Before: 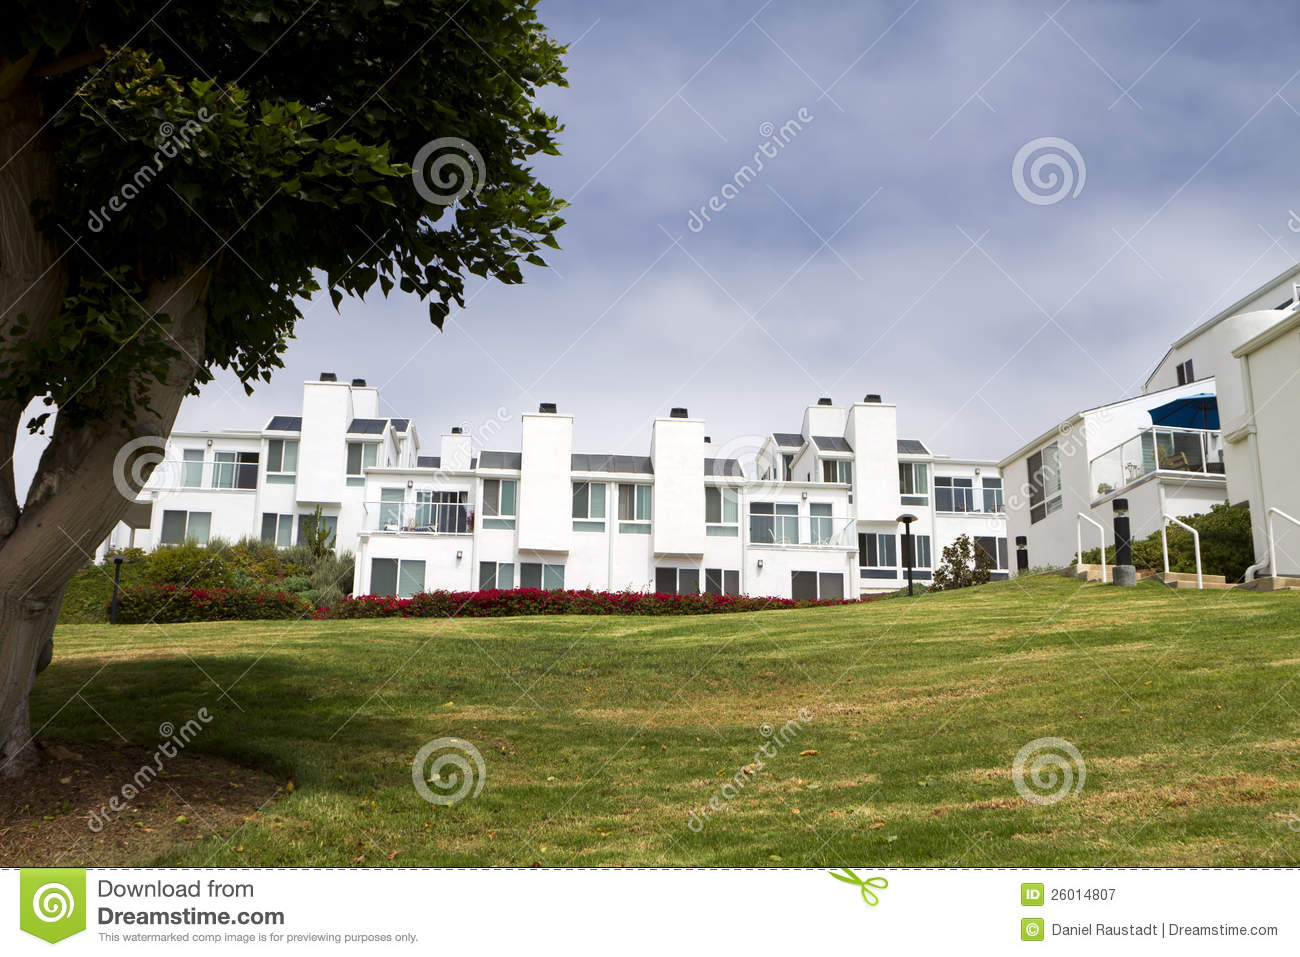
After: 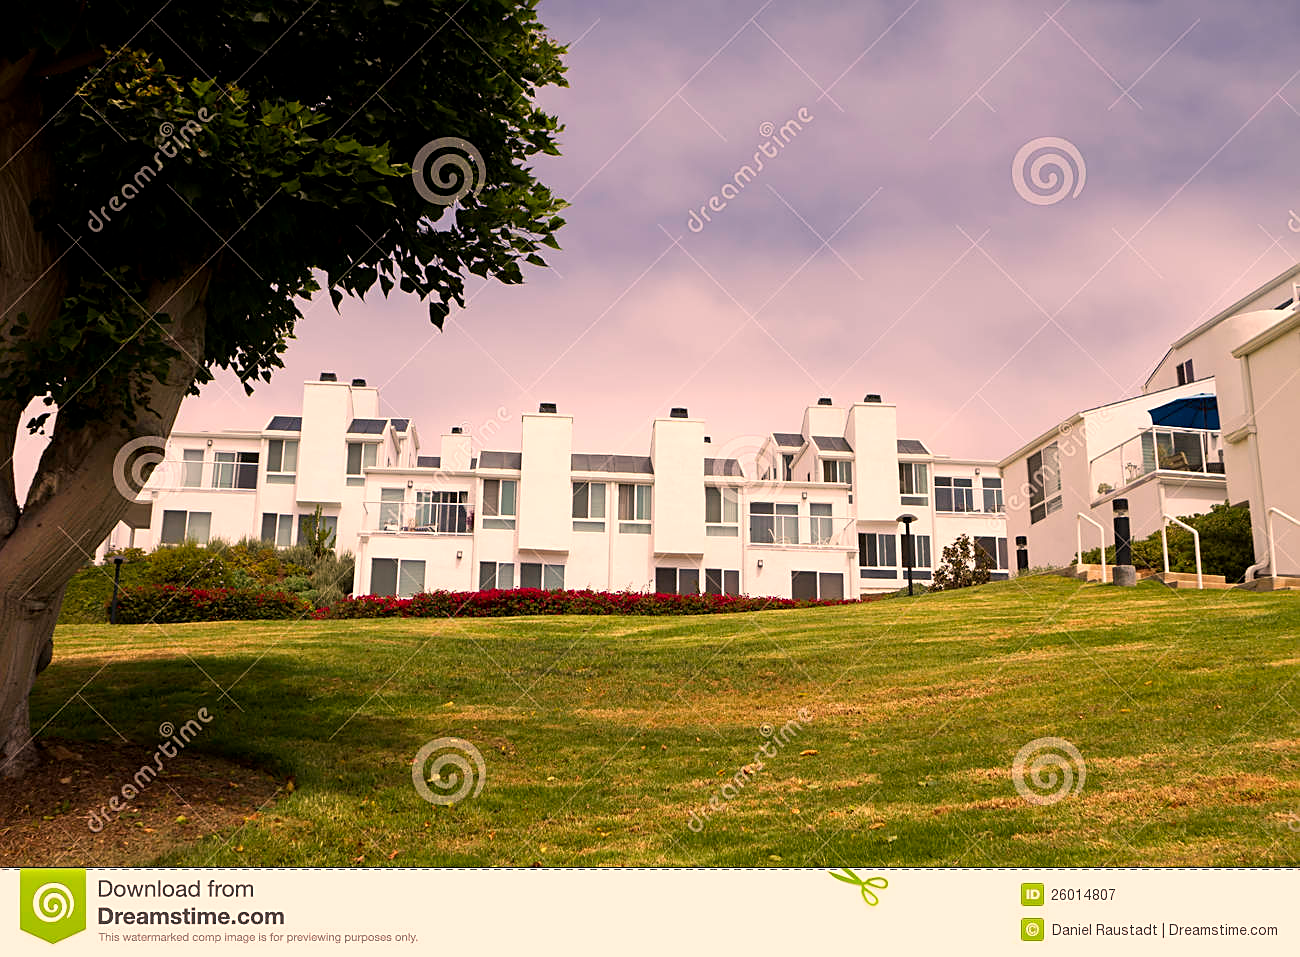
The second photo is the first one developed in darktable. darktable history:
sharpen: on, module defaults
color correction: highlights a* 17.8, highlights b* 18.55
